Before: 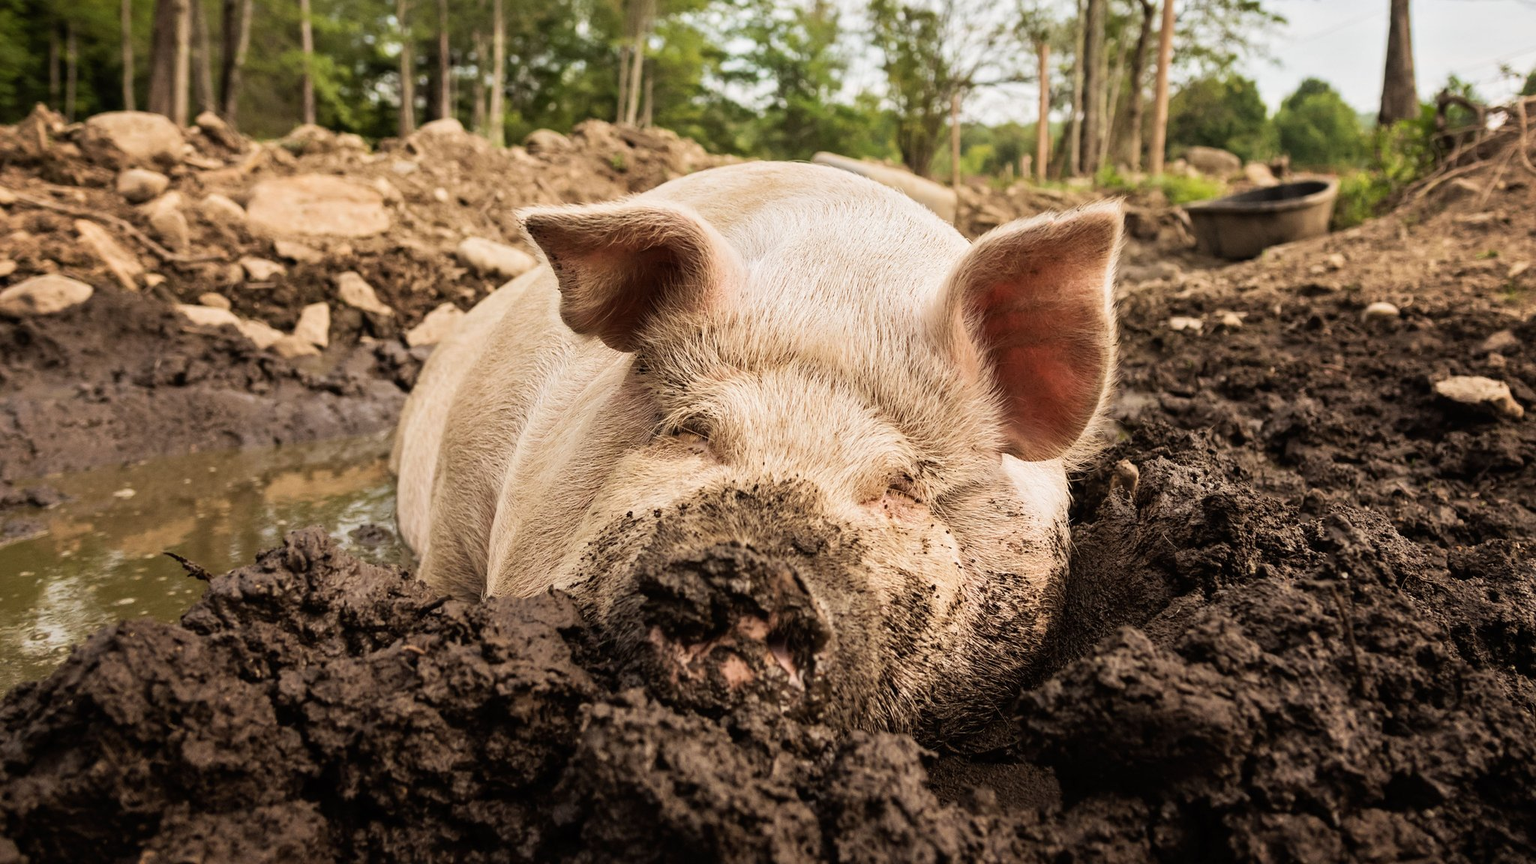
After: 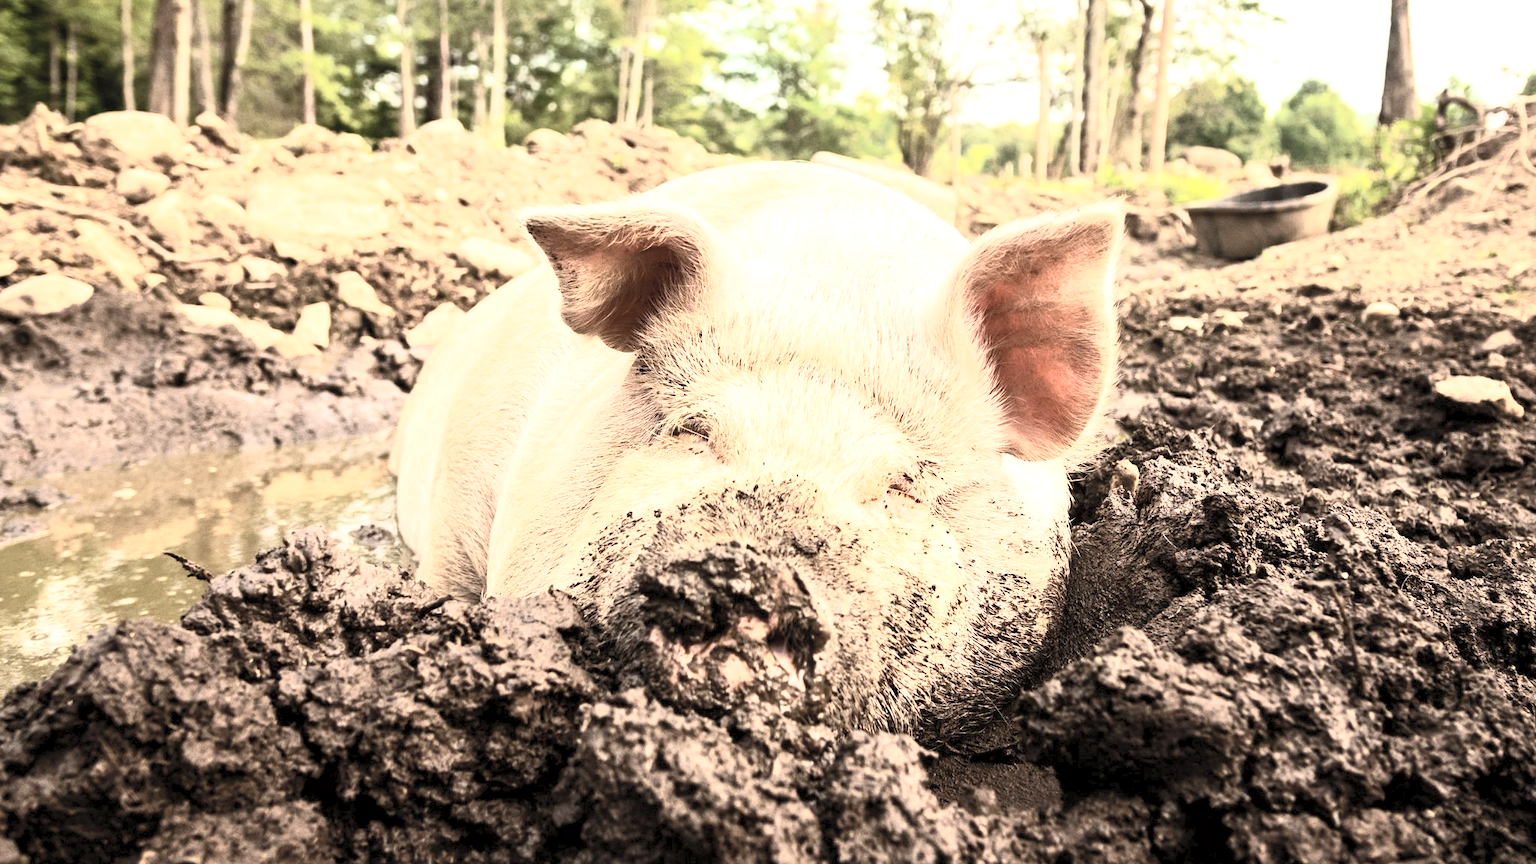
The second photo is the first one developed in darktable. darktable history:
exposure: black level correction 0.001, exposure 1 EV, compensate highlight preservation false
contrast brightness saturation: contrast 0.442, brightness 0.557, saturation -0.21
